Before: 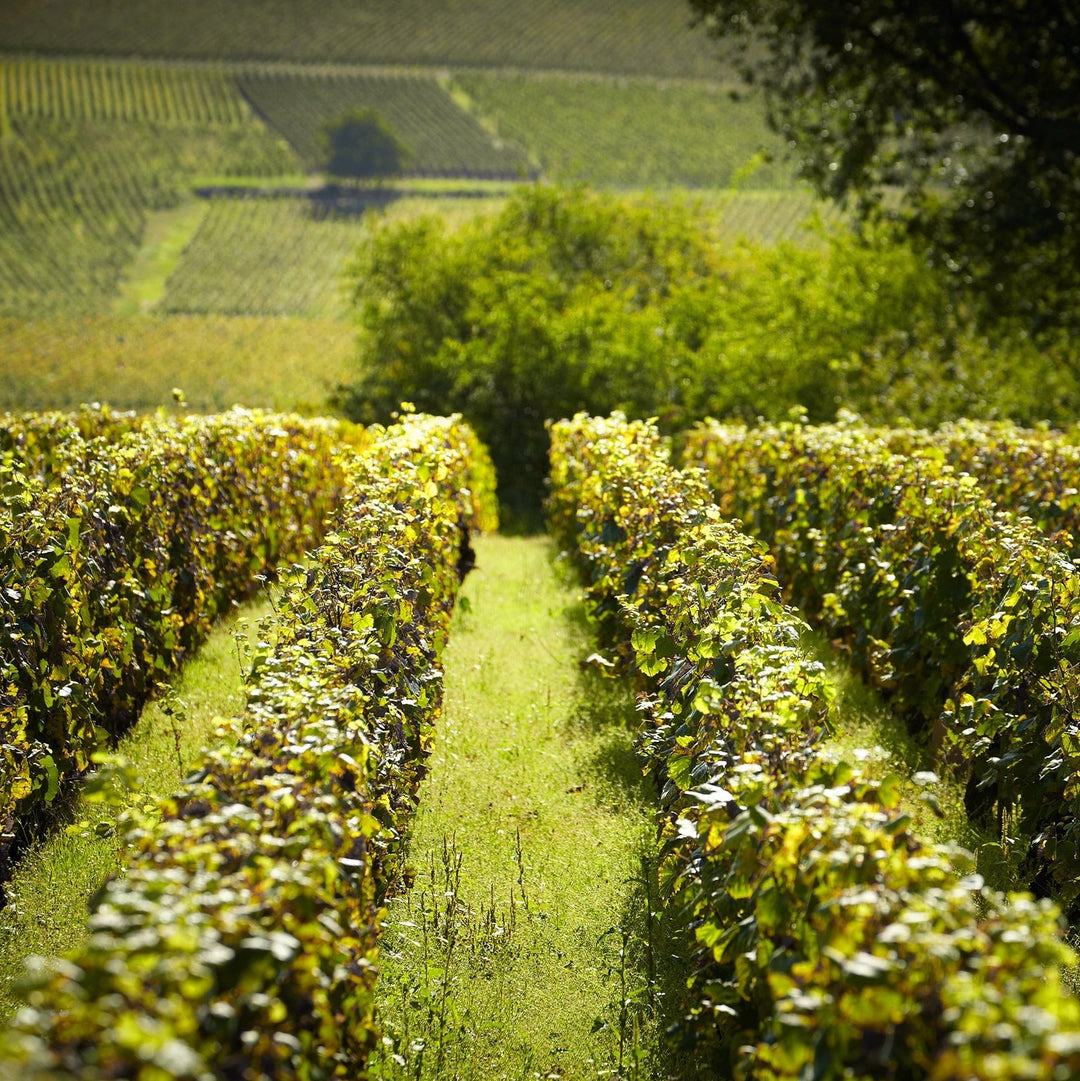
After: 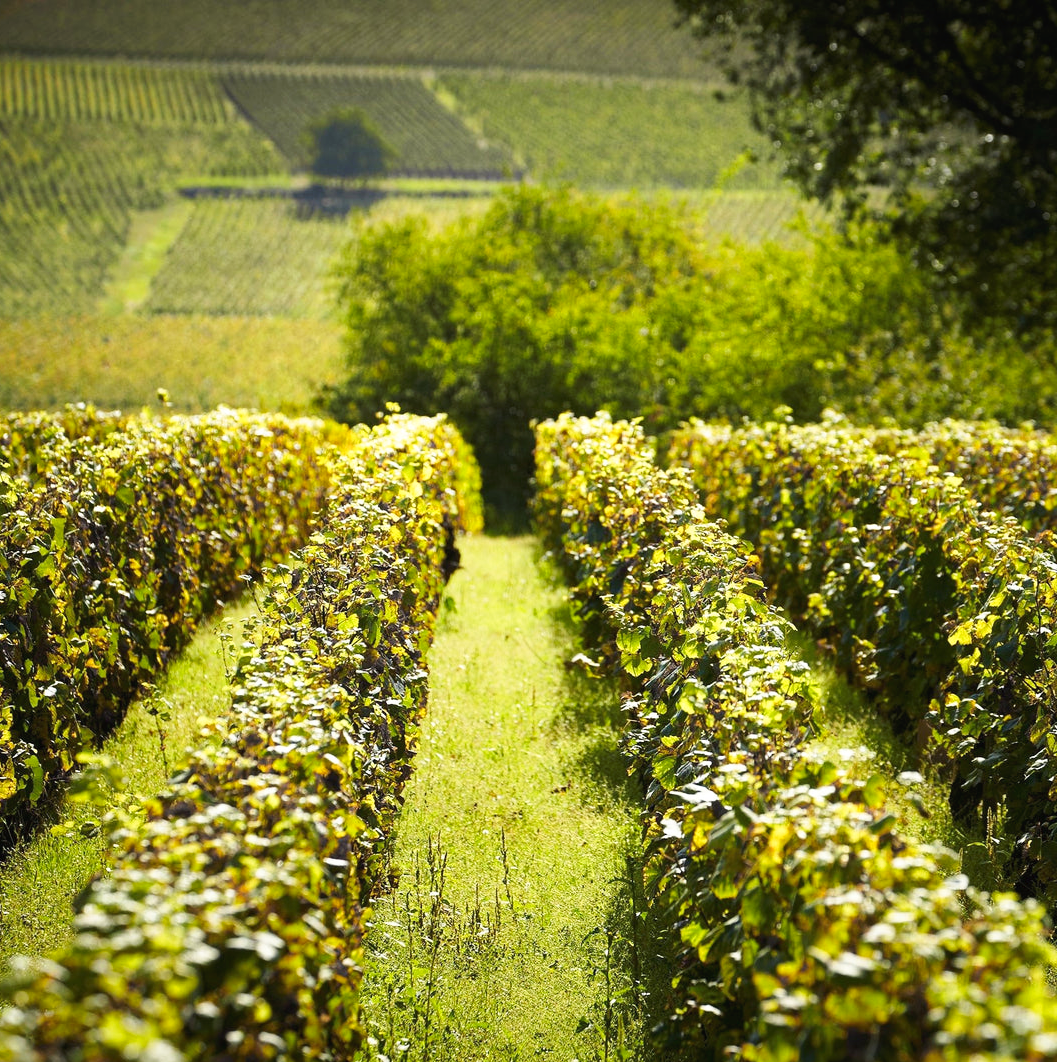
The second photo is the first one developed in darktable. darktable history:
tone equalizer: -8 EV 0.097 EV, edges refinement/feathering 500, mask exposure compensation -1.57 EV, preserve details no
tone curve: curves: ch0 [(0, 0) (0.003, 0.019) (0.011, 0.022) (0.025, 0.03) (0.044, 0.049) (0.069, 0.08) (0.1, 0.111) (0.136, 0.144) (0.177, 0.189) (0.224, 0.23) (0.277, 0.285) (0.335, 0.356) (0.399, 0.428) (0.468, 0.511) (0.543, 0.597) (0.623, 0.682) (0.709, 0.773) (0.801, 0.865) (0.898, 0.945) (1, 1)], preserve colors none
crop and rotate: left 1.463%, right 0.581%, bottom 1.729%
